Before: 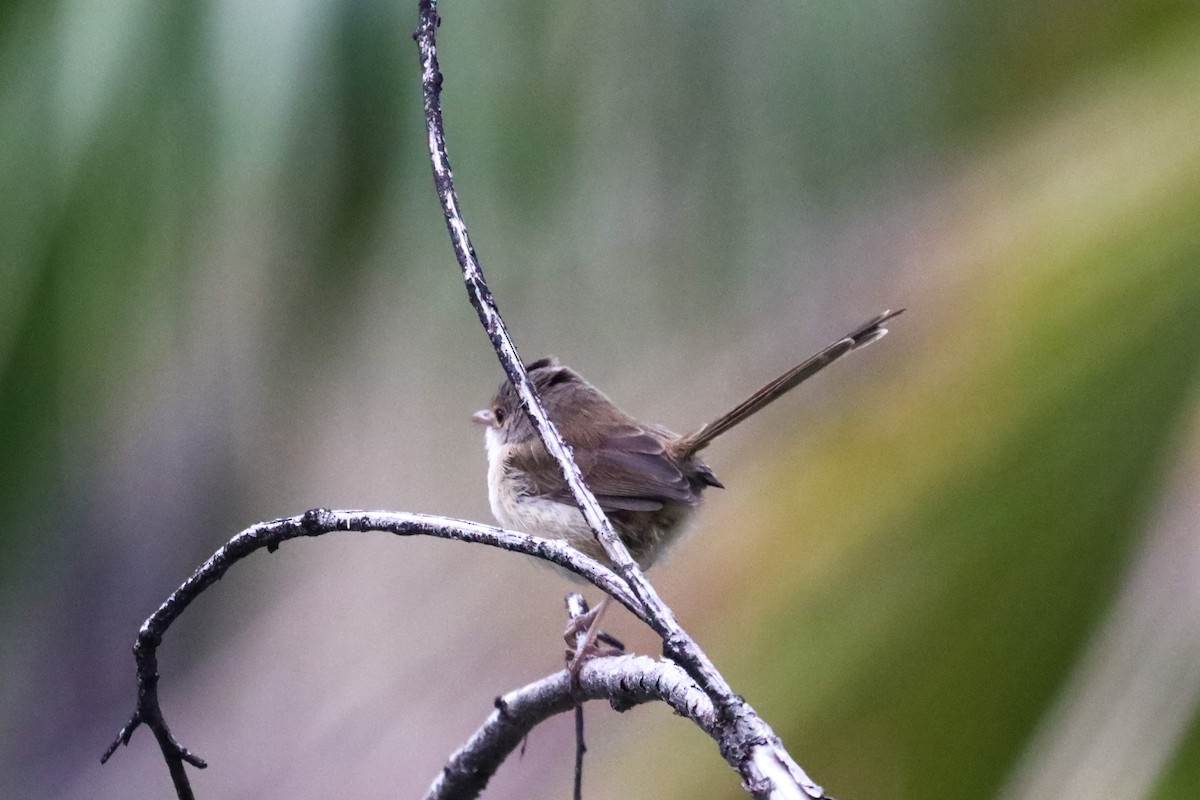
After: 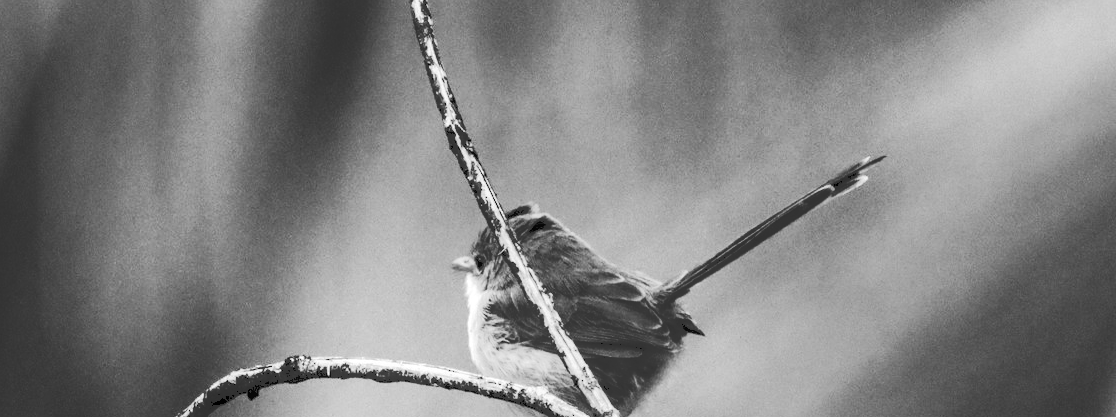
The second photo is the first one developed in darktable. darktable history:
haze removal: compatibility mode true, adaptive false
monochrome: on, module defaults
tone curve: curves: ch0 [(0, 0) (0.003, 0.184) (0.011, 0.184) (0.025, 0.189) (0.044, 0.192) (0.069, 0.194) (0.1, 0.2) (0.136, 0.202) (0.177, 0.206) (0.224, 0.214) (0.277, 0.243) (0.335, 0.297) (0.399, 0.39) (0.468, 0.508) (0.543, 0.653) (0.623, 0.754) (0.709, 0.834) (0.801, 0.887) (0.898, 0.925) (1, 1)], preserve colors none
crop: left 1.744%, top 19.225%, right 5.069%, bottom 28.357%
local contrast: detail 110%
